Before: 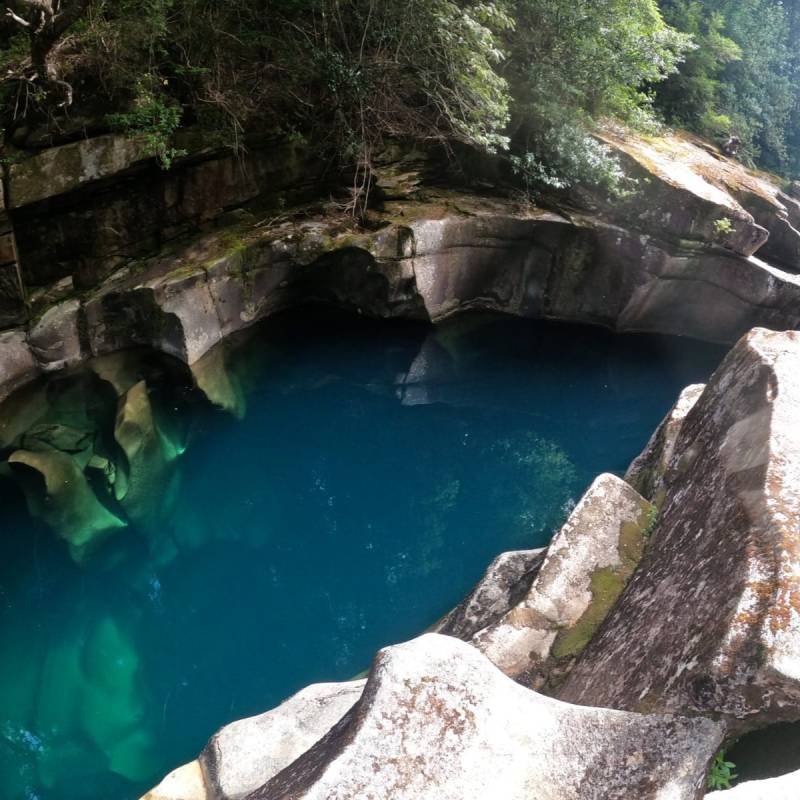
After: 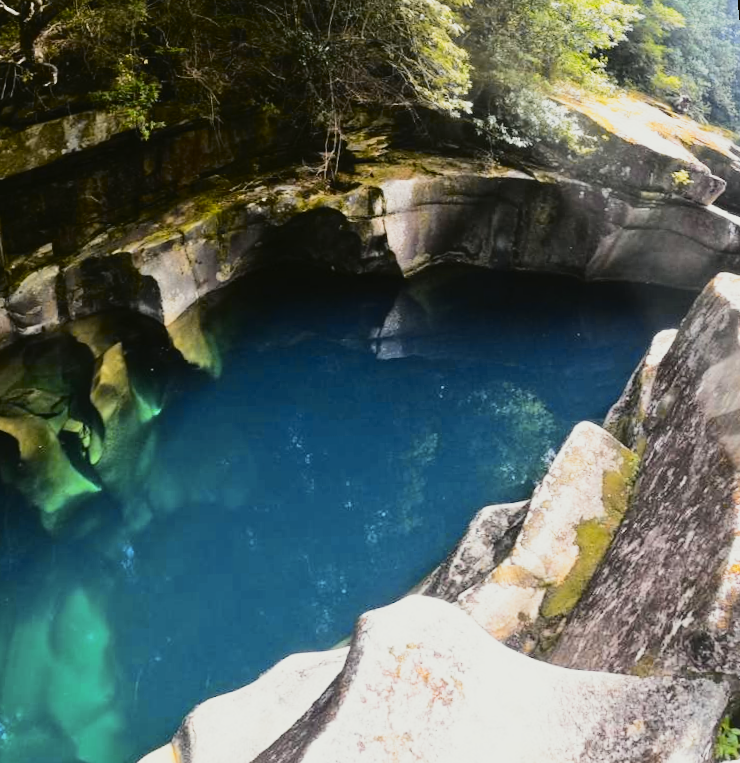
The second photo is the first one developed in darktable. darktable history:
color contrast: green-magenta contrast 0.85, blue-yellow contrast 1.25, unbound 0
rotate and perspective: rotation -1.68°, lens shift (vertical) -0.146, crop left 0.049, crop right 0.912, crop top 0.032, crop bottom 0.96
base curve: curves: ch0 [(0, 0) (0.088, 0.125) (0.176, 0.251) (0.354, 0.501) (0.613, 0.749) (1, 0.877)], preserve colors none
tone curve: curves: ch0 [(0, 0.03) (0.113, 0.087) (0.207, 0.184) (0.515, 0.612) (0.712, 0.793) (1, 0.946)]; ch1 [(0, 0) (0.172, 0.123) (0.317, 0.279) (0.407, 0.401) (0.476, 0.482) (0.505, 0.499) (0.534, 0.534) (0.632, 0.645) (0.726, 0.745) (1, 1)]; ch2 [(0, 0) (0.411, 0.424) (0.476, 0.492) (0.521, 0.524) (0.541, 0.559) (0.65, 0.699) (1, 1)], color space Lab, independent channels, preserve colors none
